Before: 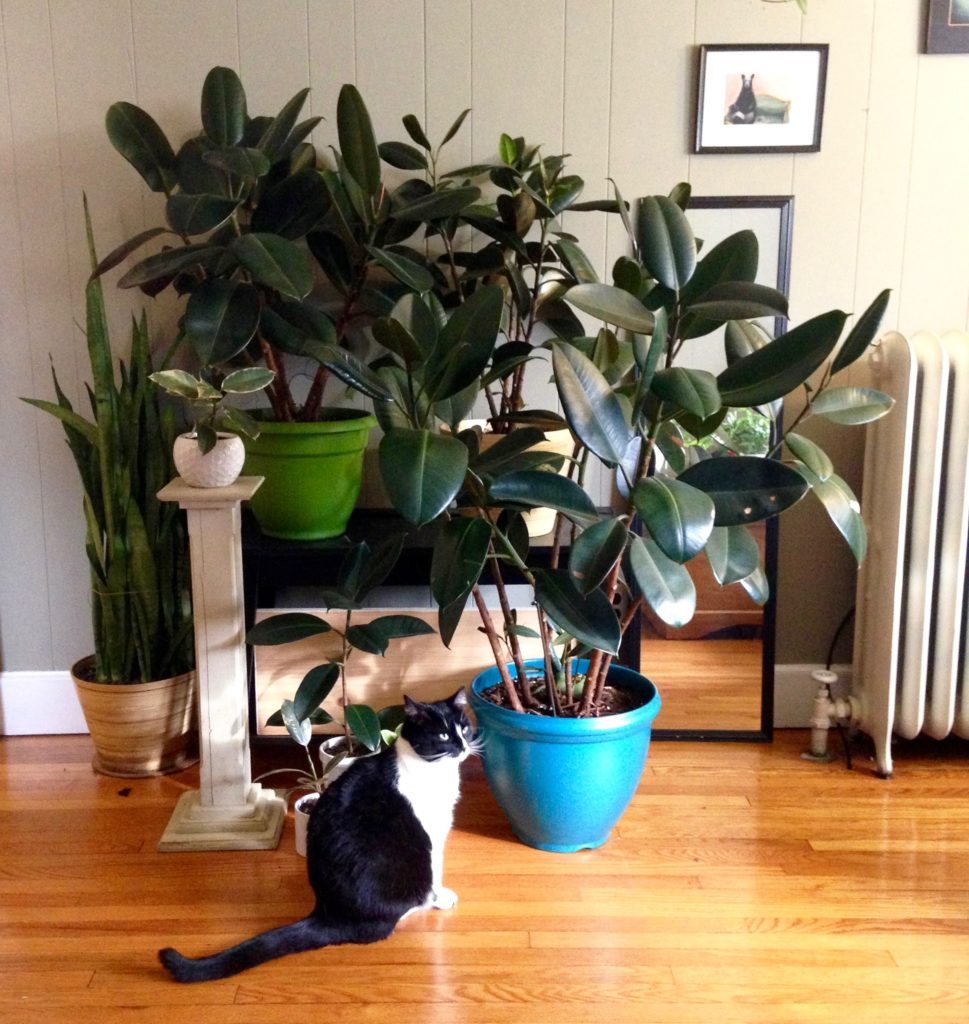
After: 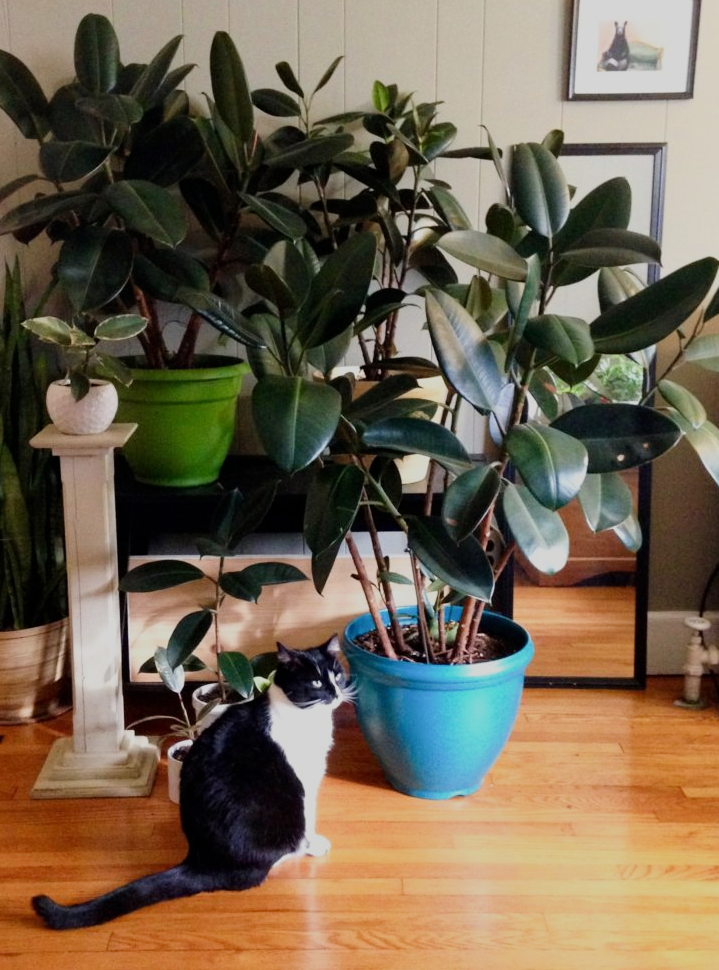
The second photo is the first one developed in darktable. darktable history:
crop and rotate: left 13.15%, top 5.251%, right 12.609%
filmic rgb: black relative exposure -16 EV, white relative exposure 4.97 EV, hardness 6.25
